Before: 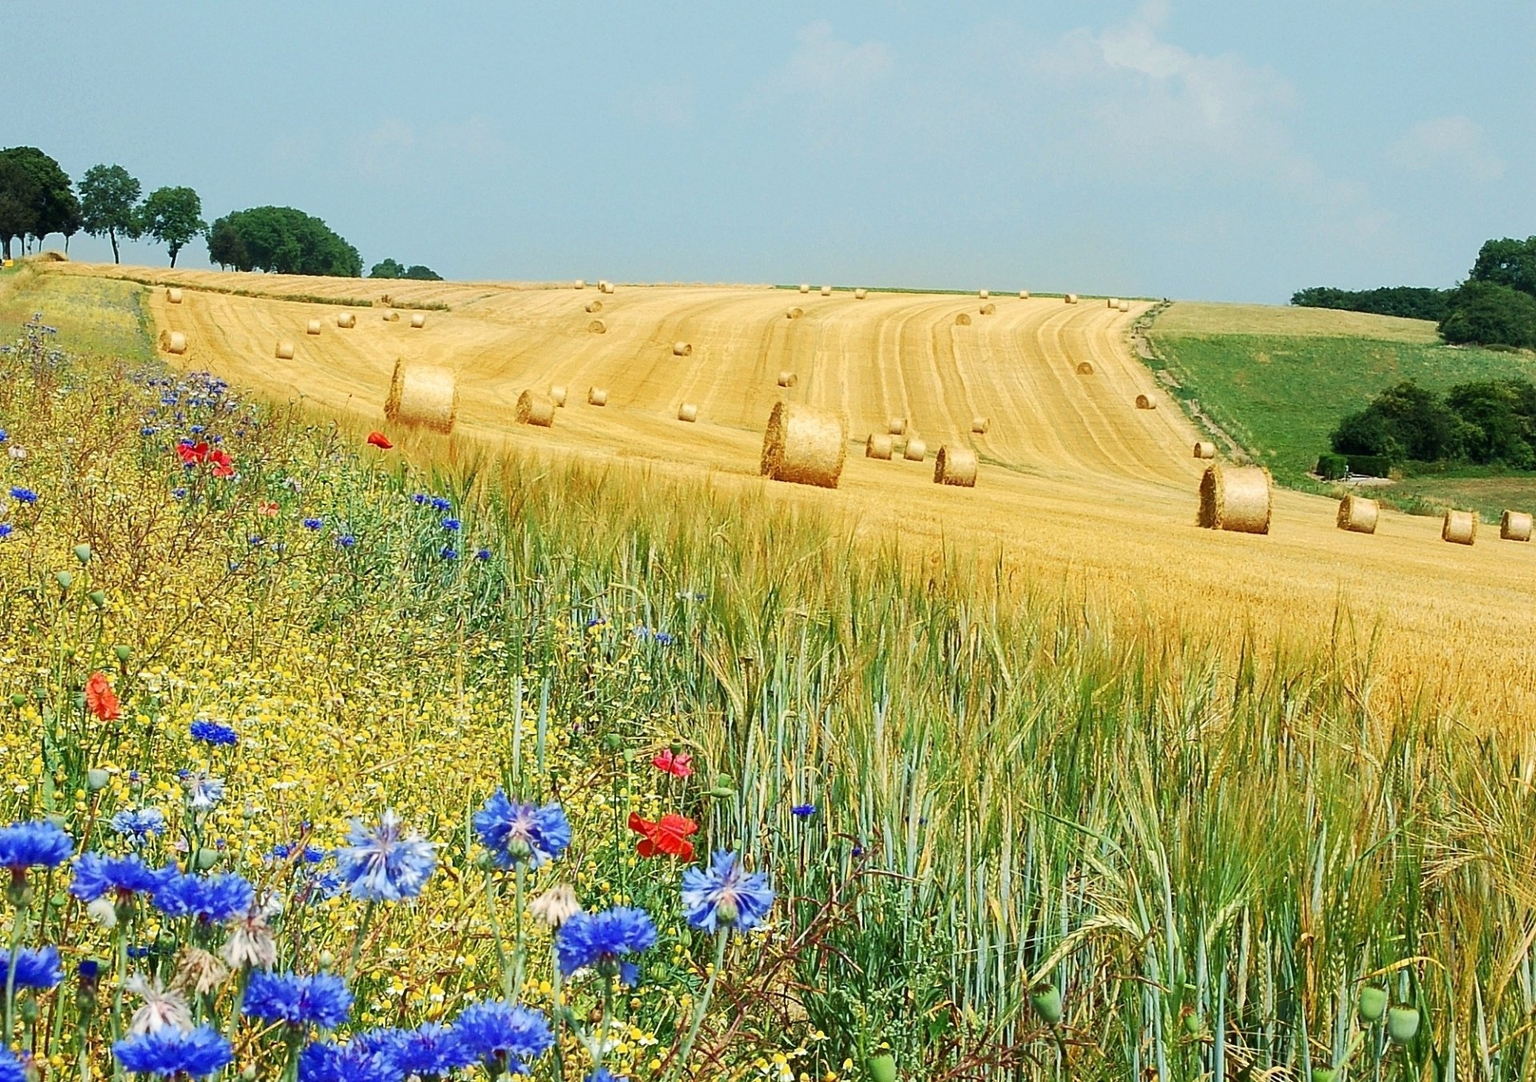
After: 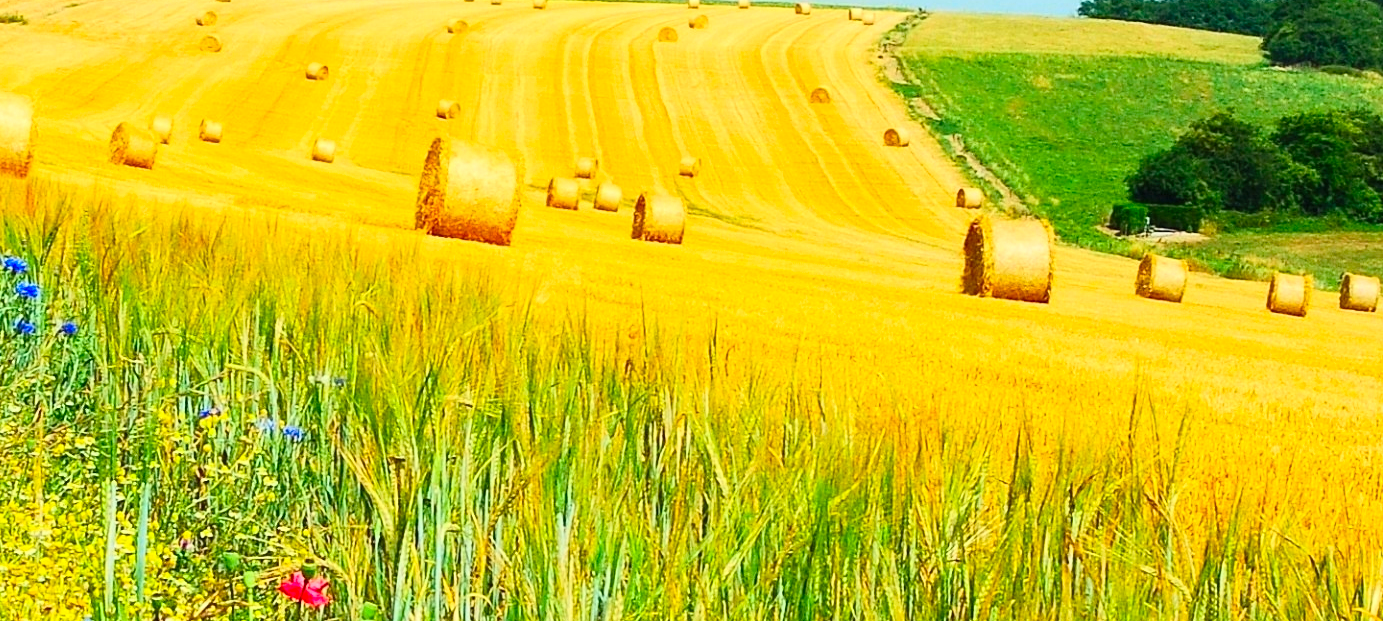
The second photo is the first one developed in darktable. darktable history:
contrast brightness saturation: contrast 0.2, brightness 0.2, saturation 0.8
crop and rotate: left 27.938%, top 27.046%, bottom 27.046%
